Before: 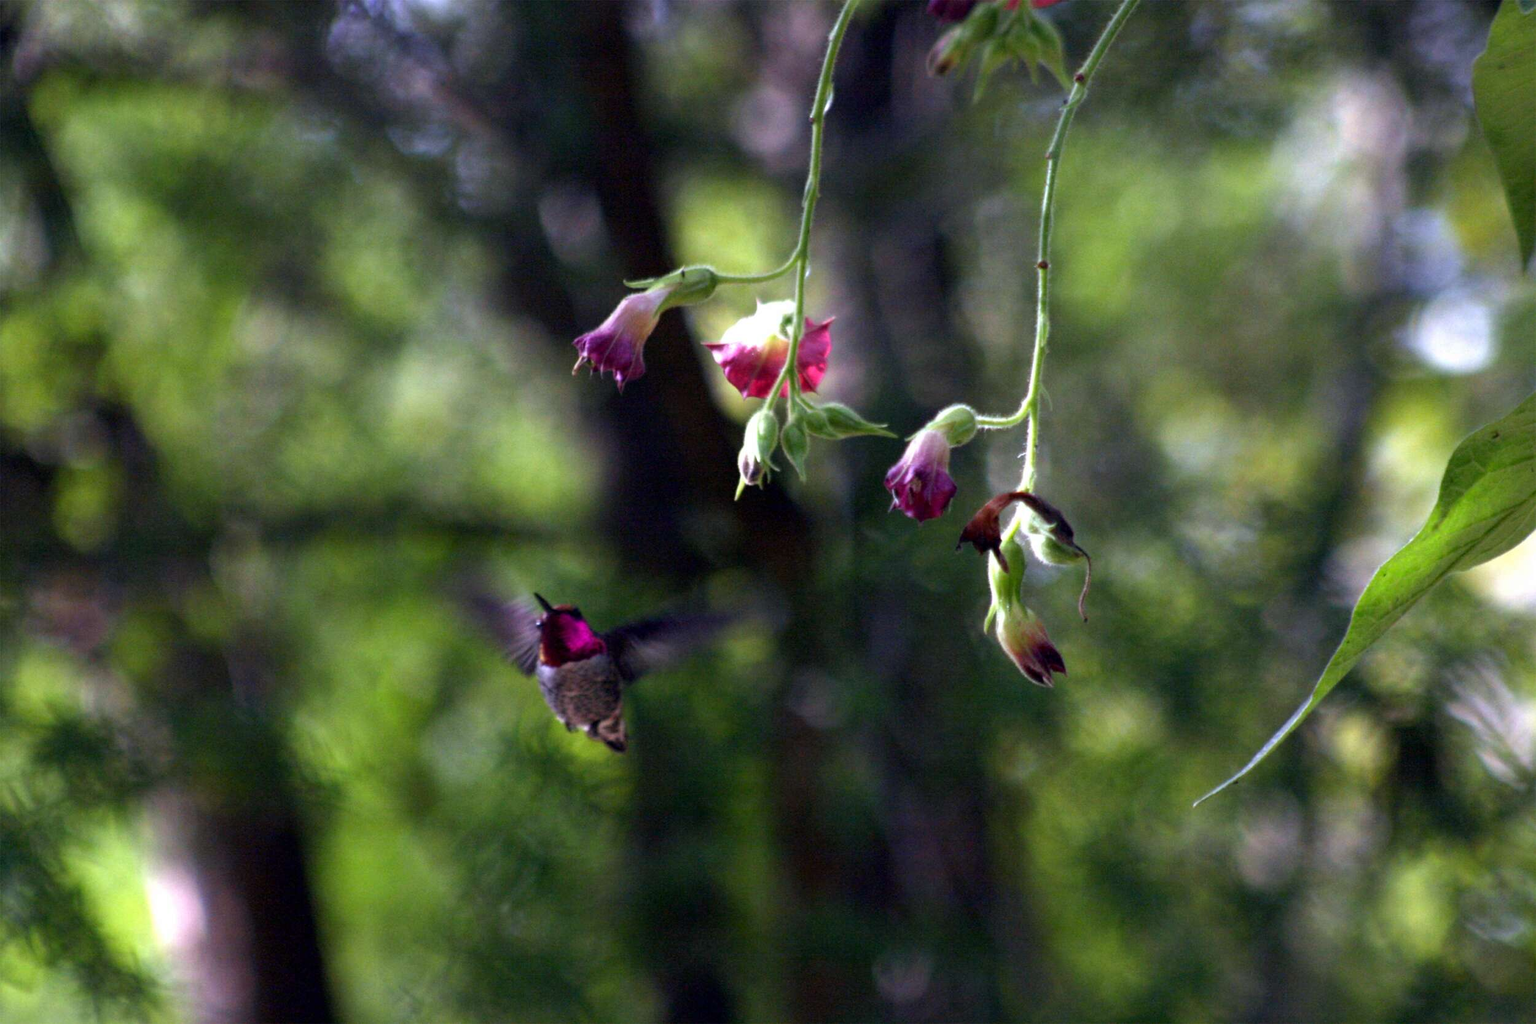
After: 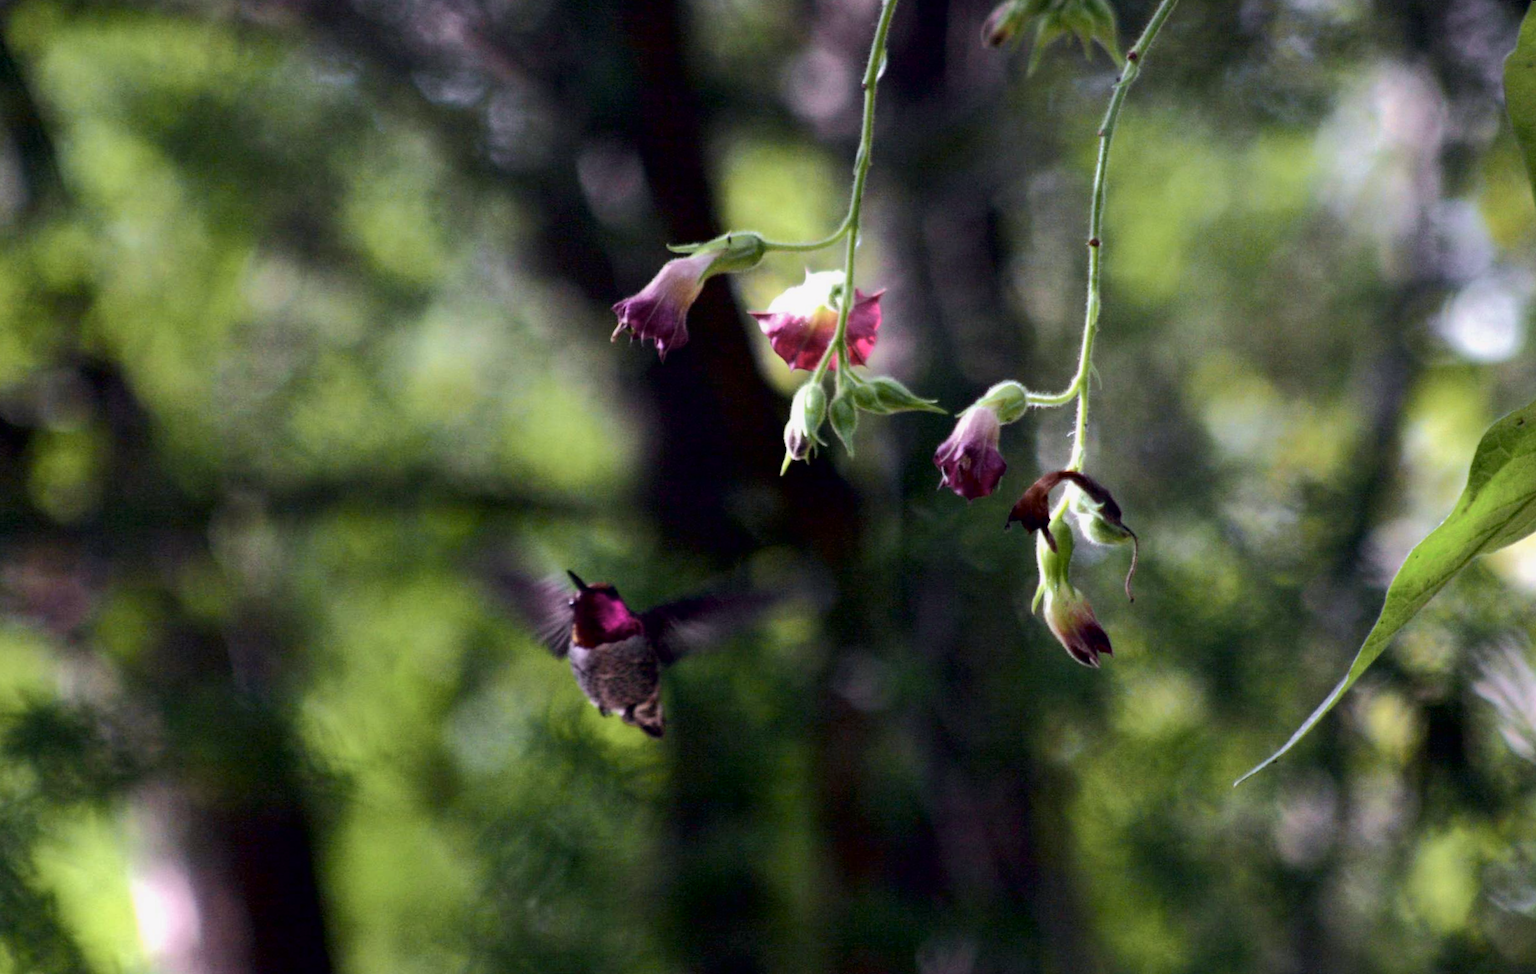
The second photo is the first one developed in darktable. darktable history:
crop and rotate: left 1.774%, right 0.633%, bottom 1.28%
rotate and perspective: rotation 0.679°, lens shift (horizontal) 0.136, crop left 0.009, crop right 0.991, crop top 0.078, crop bottom 0.95
tone curve: curves: ch0 [(0, 0) (0.052, 0.018) (0.236, 0.207) (0.41, 0.417) (0.485, 0.518) (0.54, 0.584) (0.625, 0.666) (0.845, 0.828) (0.994, 0.964)]; ch1 [(0, 0) (0.136, 0.146) (0.317, 0.34) (0.382, 0.408) (0.434, 0.441) (0.472, 0.479) (0.498, 0.501) (0.557, 0.558) (0.616, 0.59) (0.739, 0.7) (1, 1)]; ch2 [(0, 0) (0.352, 0.403) (0.447, 0.466) (0.482, 0.482) (0.528, 0.526) (0.586, 0.577) (0.618, 0.621) (0.785, 0.747) (1, 1)], color space Lab, independent channels, preserve colors none
